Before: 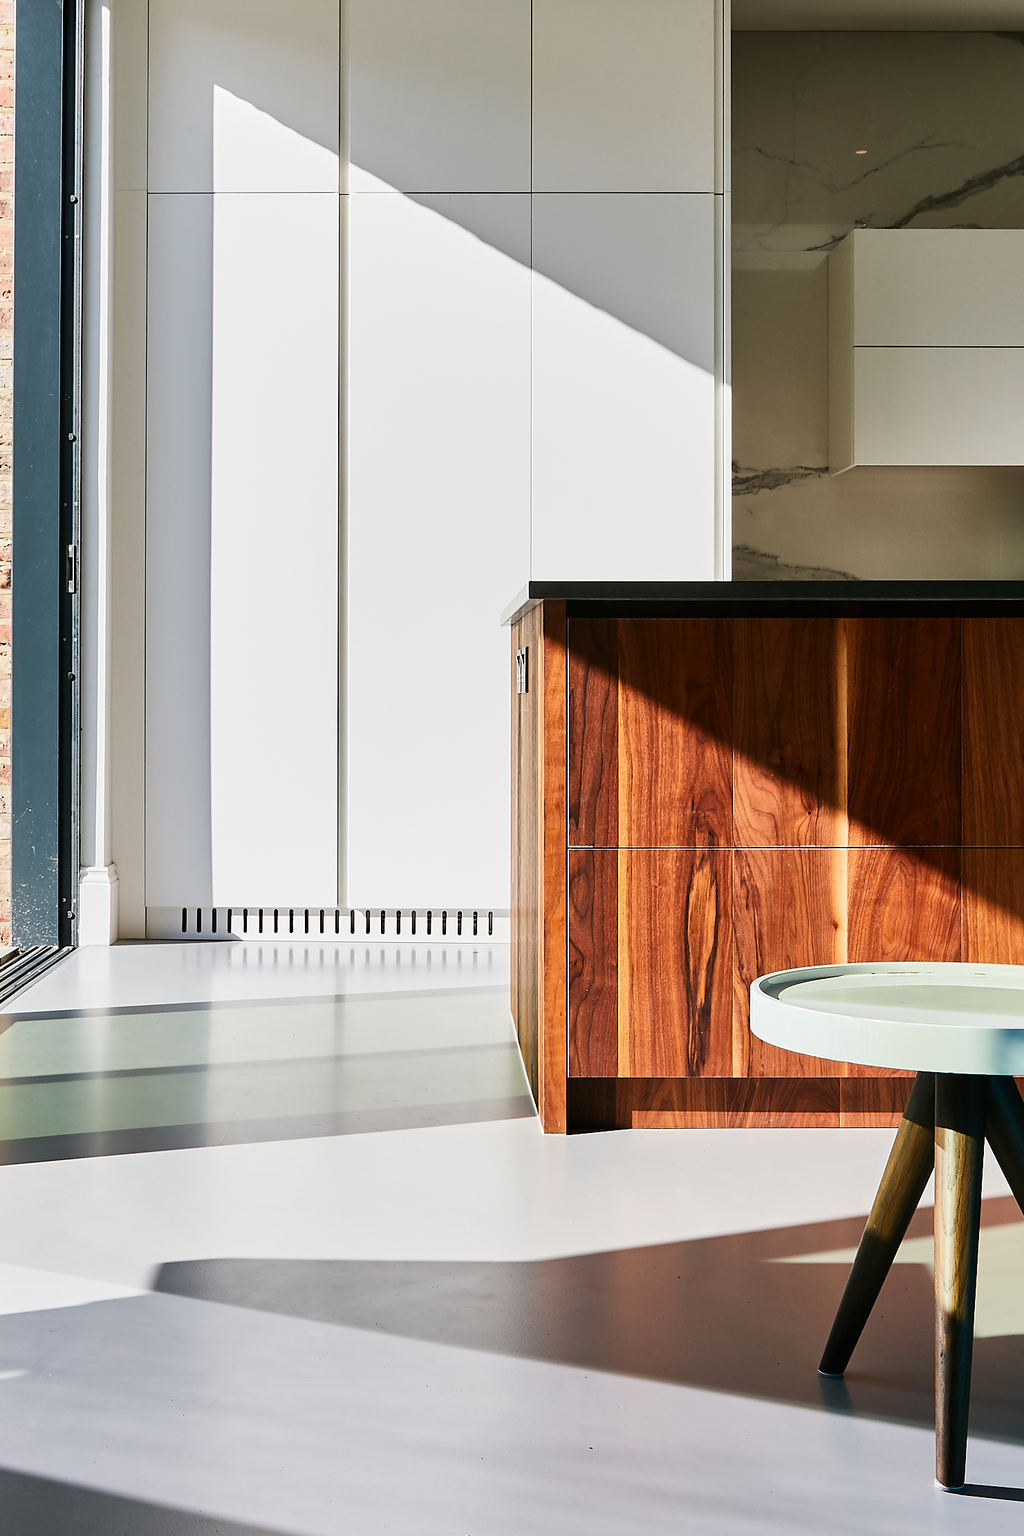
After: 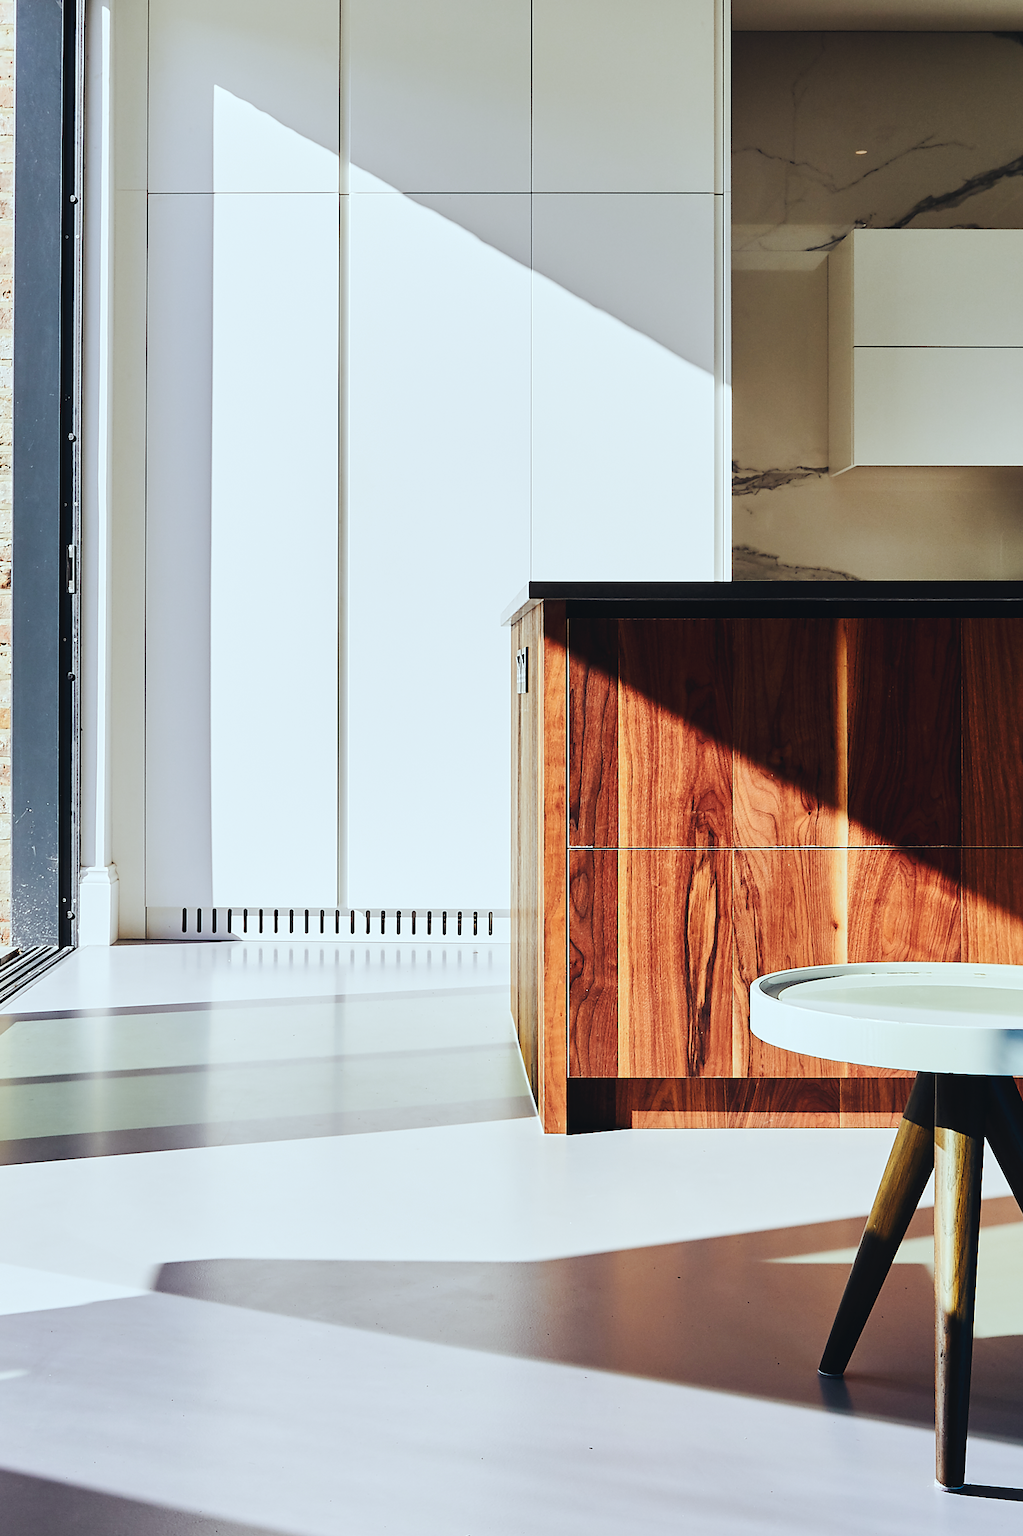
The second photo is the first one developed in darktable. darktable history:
tone curve: curves: ch0 [(0, 0) (0.003, 0.034) (0.011, 0.038) (0.025, 0.046) (0.044, 0.054) (0.069, 0.06) (0.1, 0.079) (0.136, 0.114) (0.177, 0.151) (0.224, 0.213) (0.277, 0.293) (0.335, 0.385) (0.399, 0.482) (0.468, 0.578) (0.543, 0.655) (0.623, 0.724) (0.709, 0.786) (0.801, 0.854) (0.898, 0.922) (1, 1)], preserve colors none
color look up table: target L [95.95, 89.26, 89.39, 82.88, 81.69, 75.37, 75.76, 69.85, 65.47, 61.41, 61.46, 47.37, 44.79, 45.73, 26.12, 200.46, 81.7, 80.4, 67.67, 65.89, 52.44, 46.42, 49.25, 42.3, 37.33, 32.79, 29.81, 27.45, 0.786, 88.3, 81.7, 59.23, 64.61, 58.58, 50.75, 57.81, 41.01, 44.34, 40.78, 35.34, 32.15, 23.02, 13.19, 88.38, 70.18, 50.59, 47.96, 40.19, 30.84], target a [-10.9, -27.11, -32.42, -59.97, -45.78, -8.24, -12.19, -68.91, -67.45, -45.05, -5.355, -20.53, -35.79, -18.99, -20.68, 0, -5.561, 9.093, 31.59, 39.3, 0.326, 61.01, 21.28, 29.89, 38.39, 43.2, 5.783, 4.109, -0.581, 14.72, -0.723, 42.22, 72.26, 68.12, 13.31, 30.24, 36.04, 69.09, 45.28, 41.9, 48.14, 15.79, 27.18, -35.18, -21.2, -18.91, -3.882, -15.94, -3.335], target b [8.416, 24.84, 65.24, 6.673, -7.635, 62.63, 37.91, 37.49, 49.29, 17.79, 6.387, 36.46, 26.03, 11.49, 14.77, 0, 83.57, 3.105, 55.36, 28.43, 24.73, 22.76, 2.852, 34.35, 6.307, 25.2, 7.493, 25.16, -8.353, -15.19, -14.83, -8.185, -52.23, -30.86, -70.48, -24.86, -54.81, -42.33, -80.37, -11.84, -55.68, -39.27, -23.66, -16.68, -35.88, -35.76, -36.6, -11.02, -19.06], num patches 49
